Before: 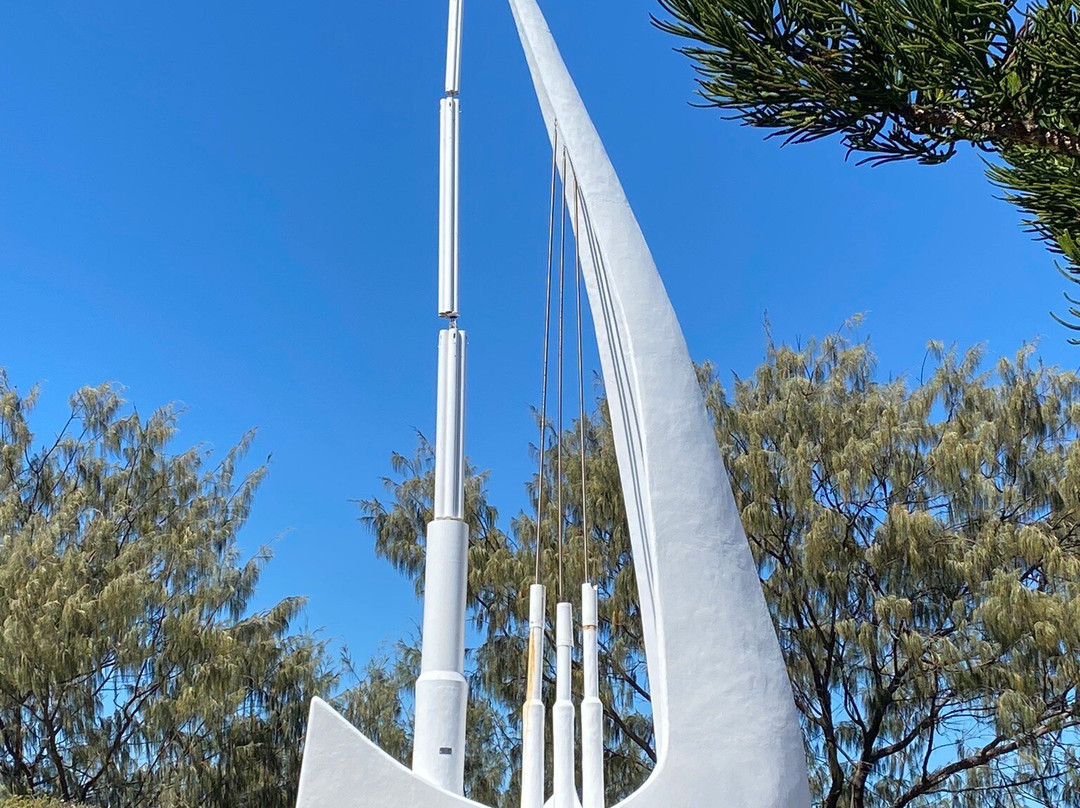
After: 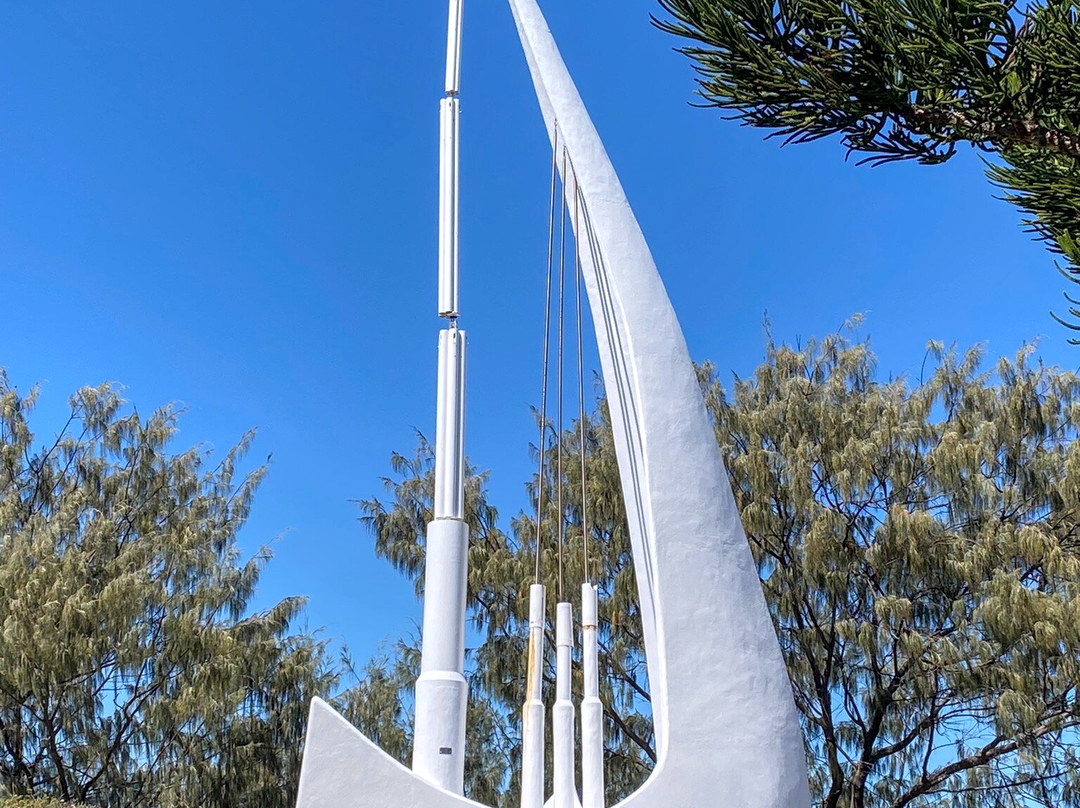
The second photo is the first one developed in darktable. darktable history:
color calibration: illuminant custom, x 0.348, y 0.366, temperature 4940.58 K
local contrast: on, module defaults
